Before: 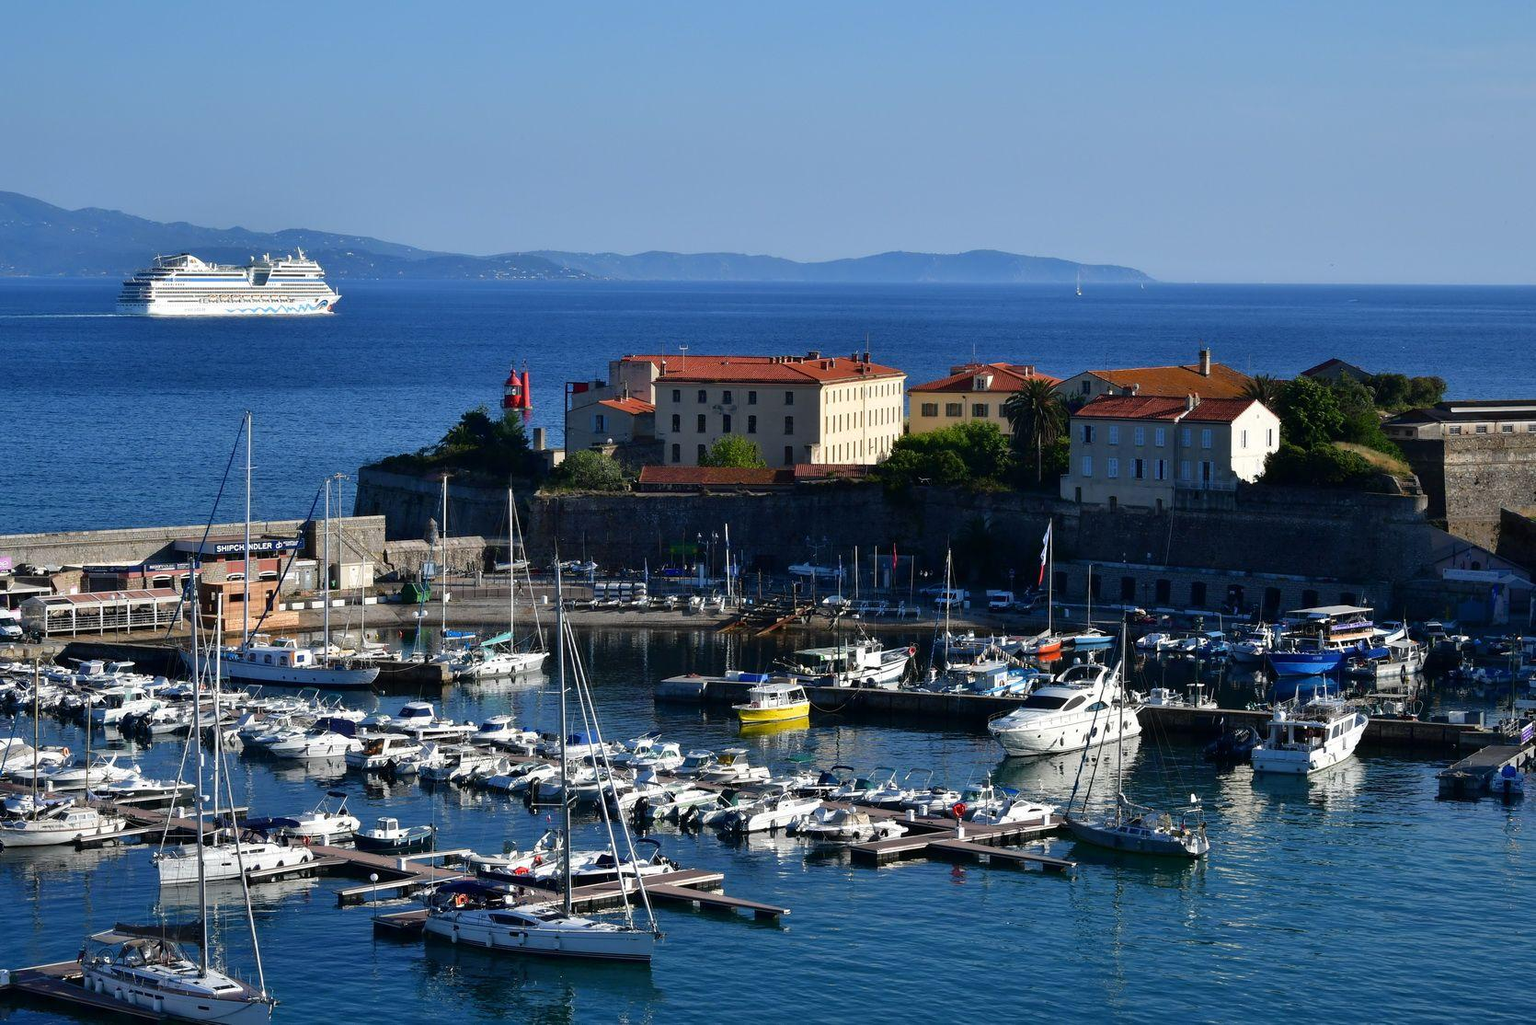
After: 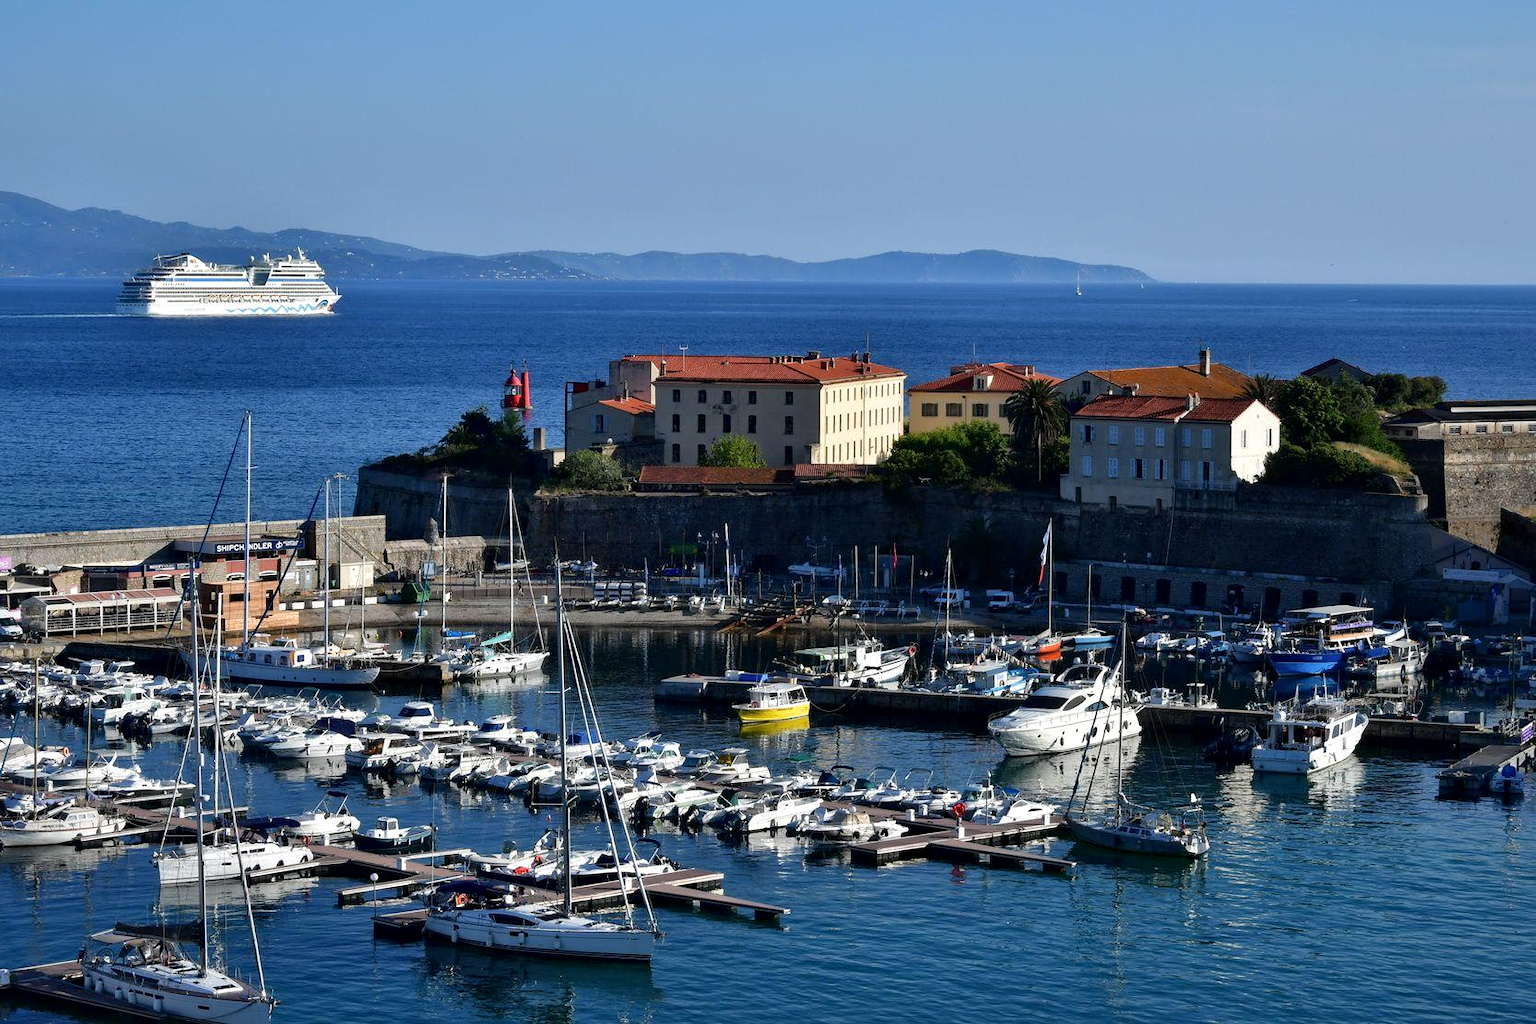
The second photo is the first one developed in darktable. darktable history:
local contrast: mode bilateral grid, contrast 29, coarseness 25, midtone range 0.2
